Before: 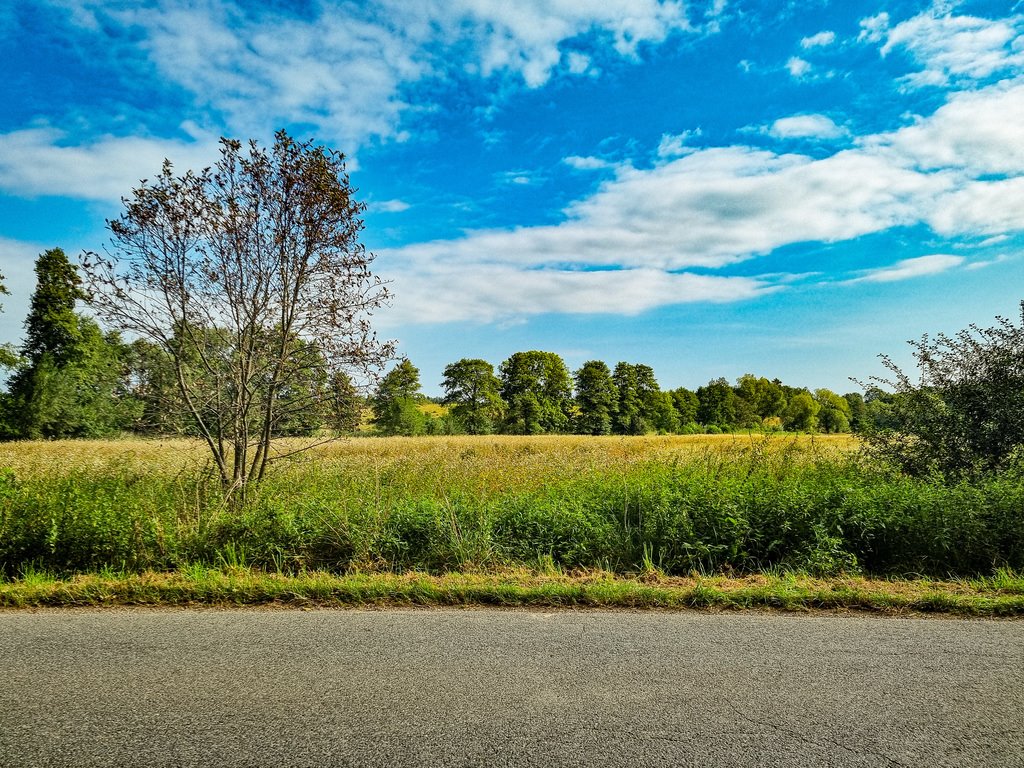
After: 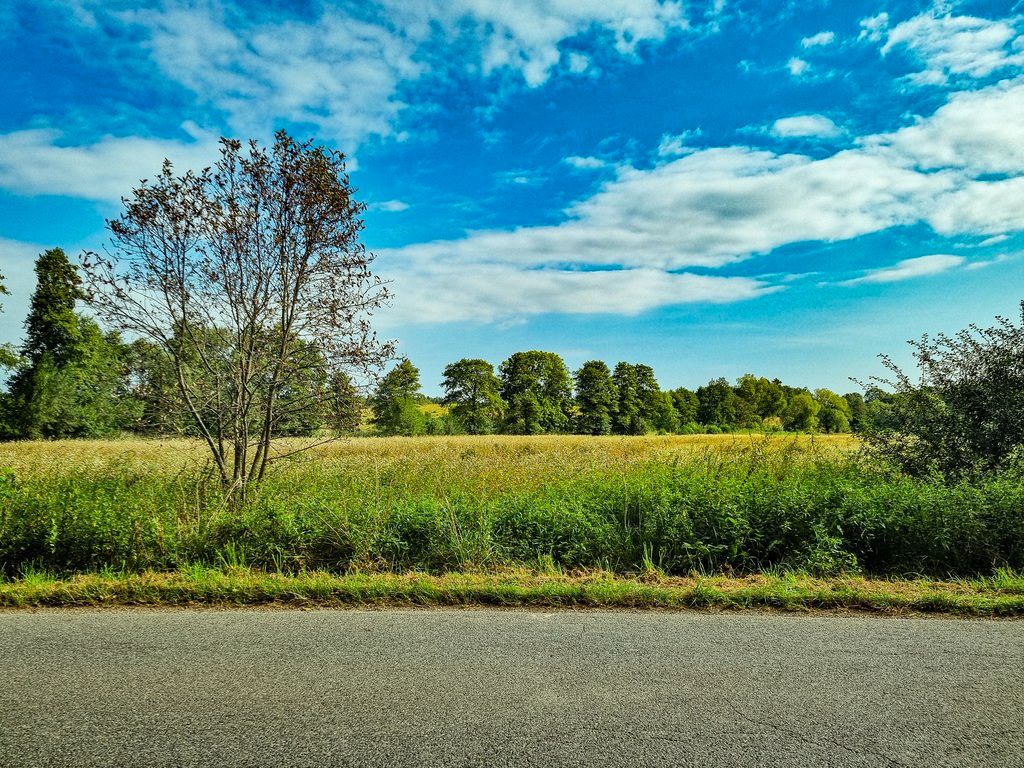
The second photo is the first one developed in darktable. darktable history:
color correction: highlights a* -6.65, highlights b* 0.792
shadows and highlights: low approximation 0.01, soften with gaussian
